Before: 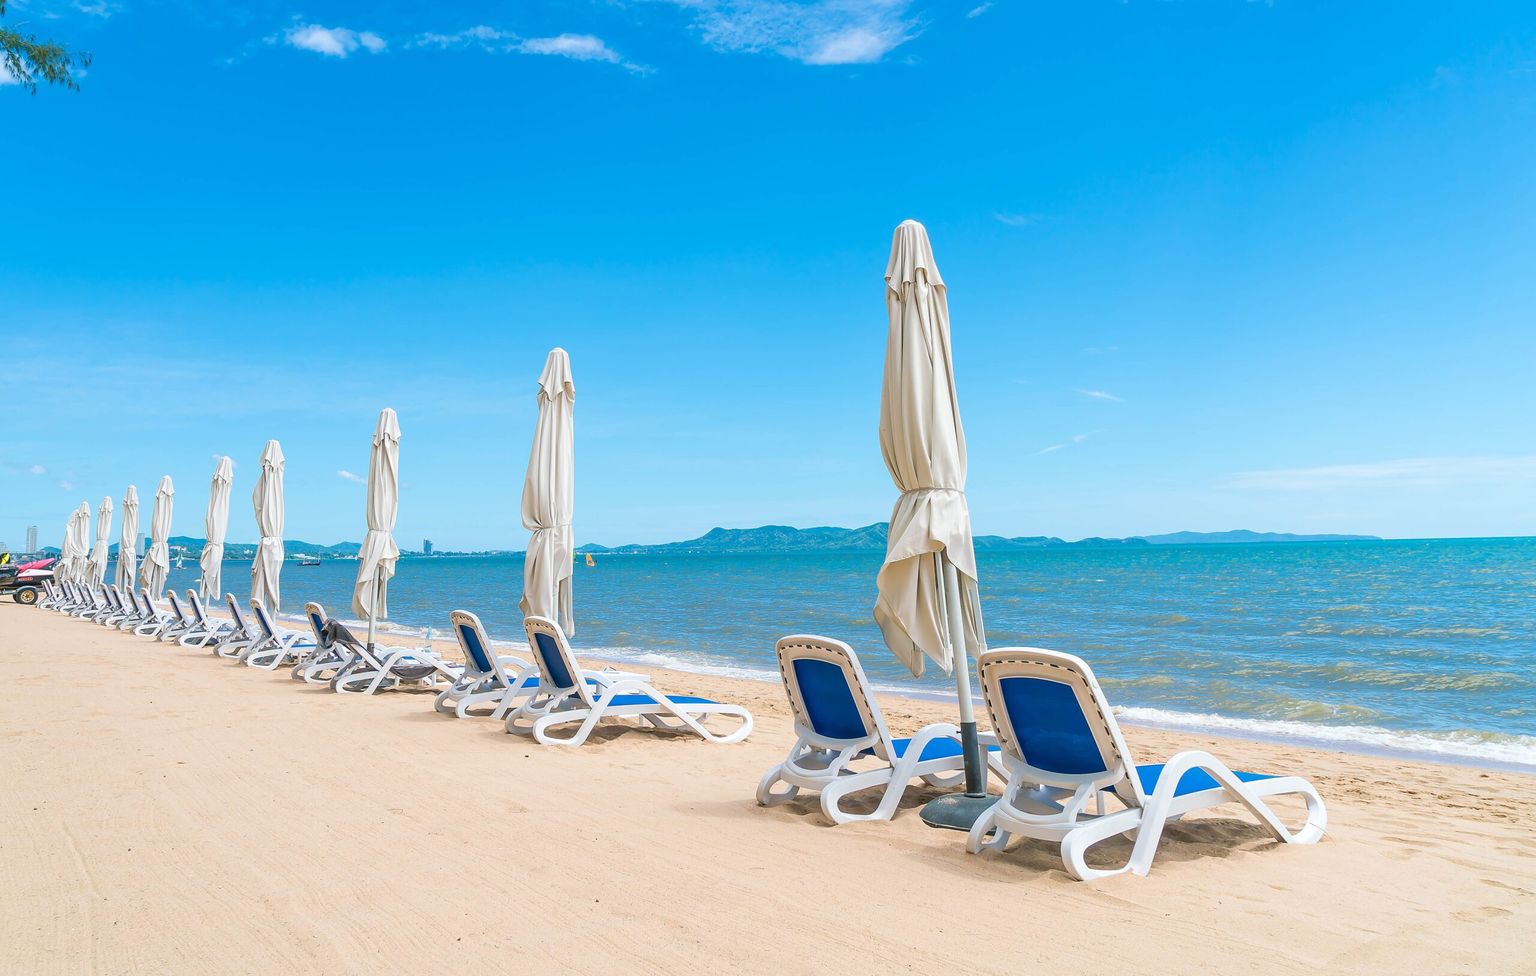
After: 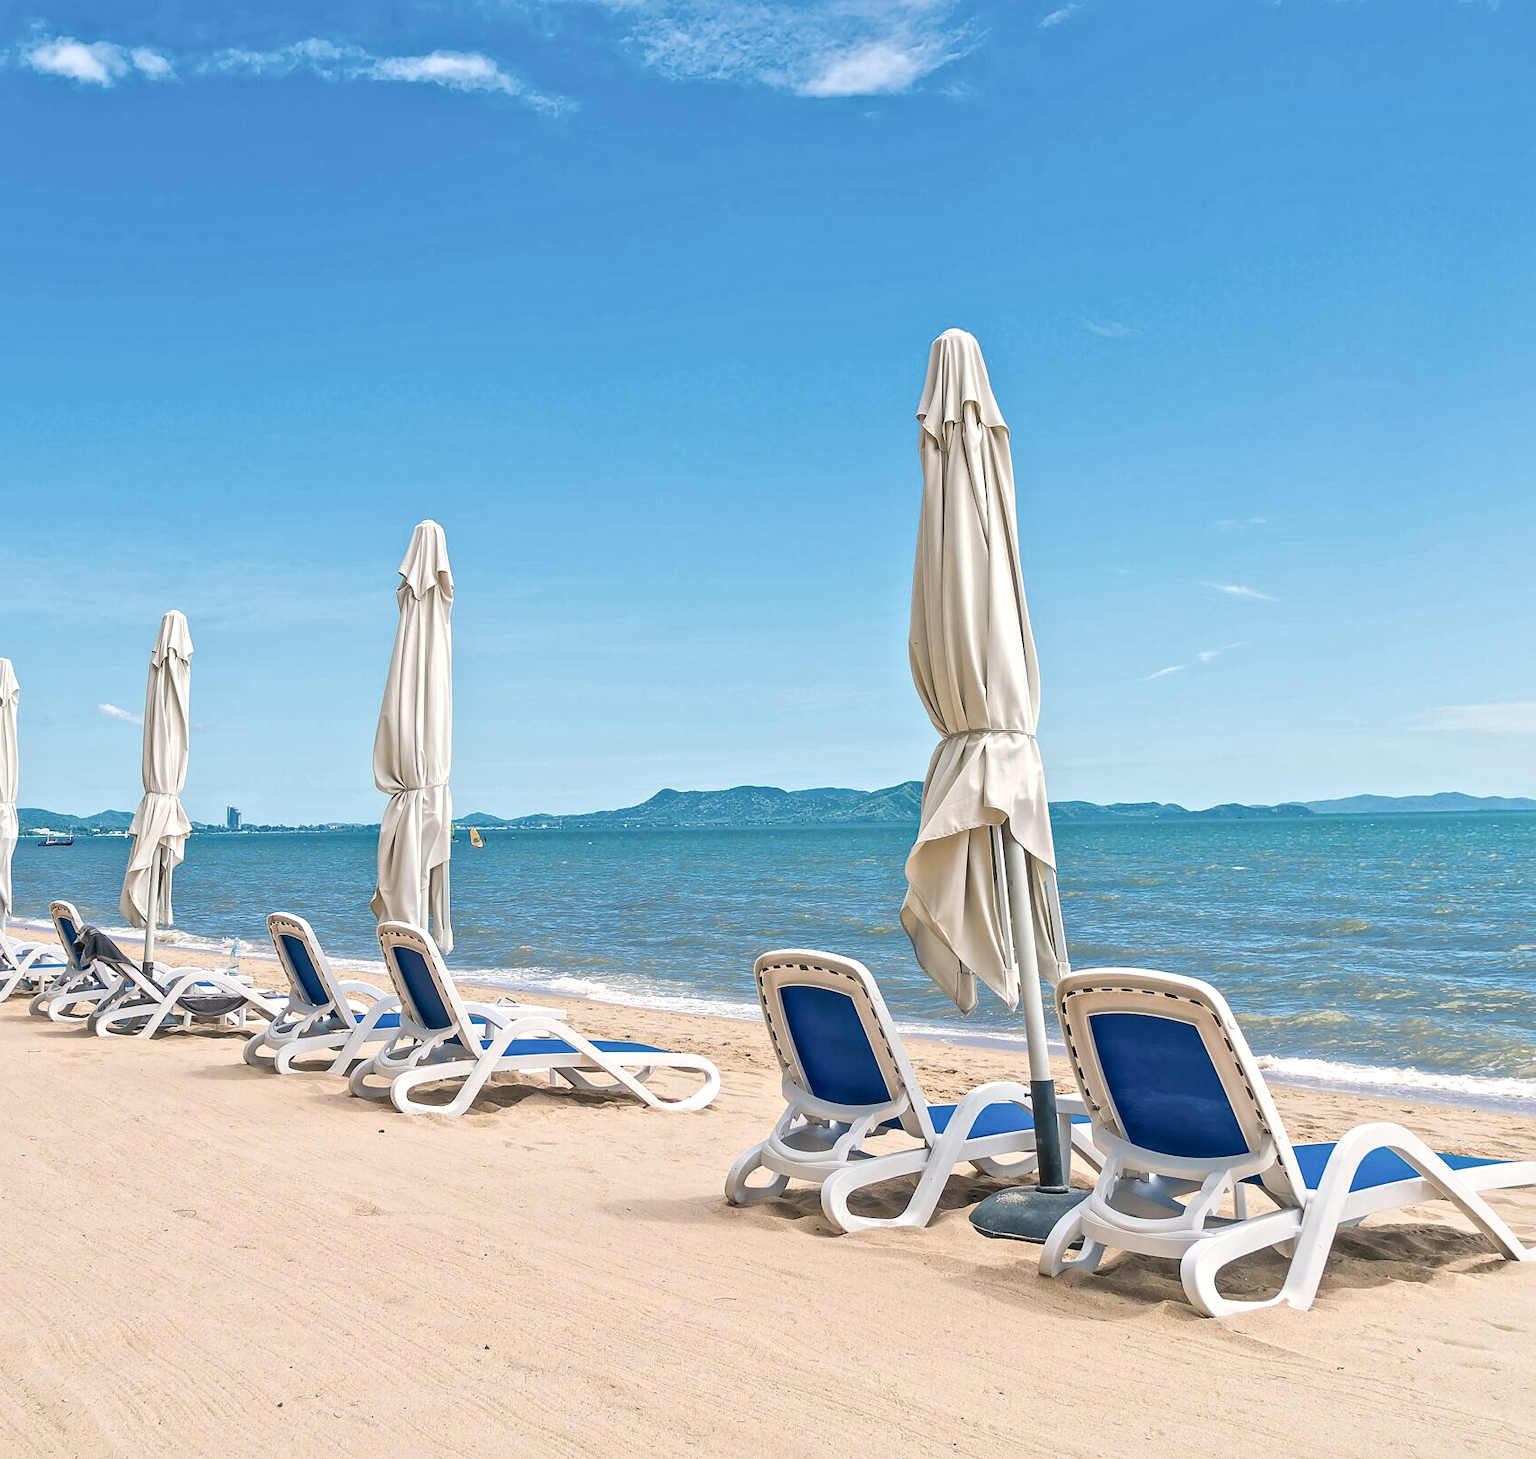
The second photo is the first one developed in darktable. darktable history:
crop and rotate: left 17.732%, right 15.423%
local contrast: mode bilateral grid, contrast 20, coarseness 19, detail 163%, midtone range 0.2
color correction: highlights a* 2.75, highlights b* 5, shadows a* -2.04, shadows b* -4.84, saturation 0.8
